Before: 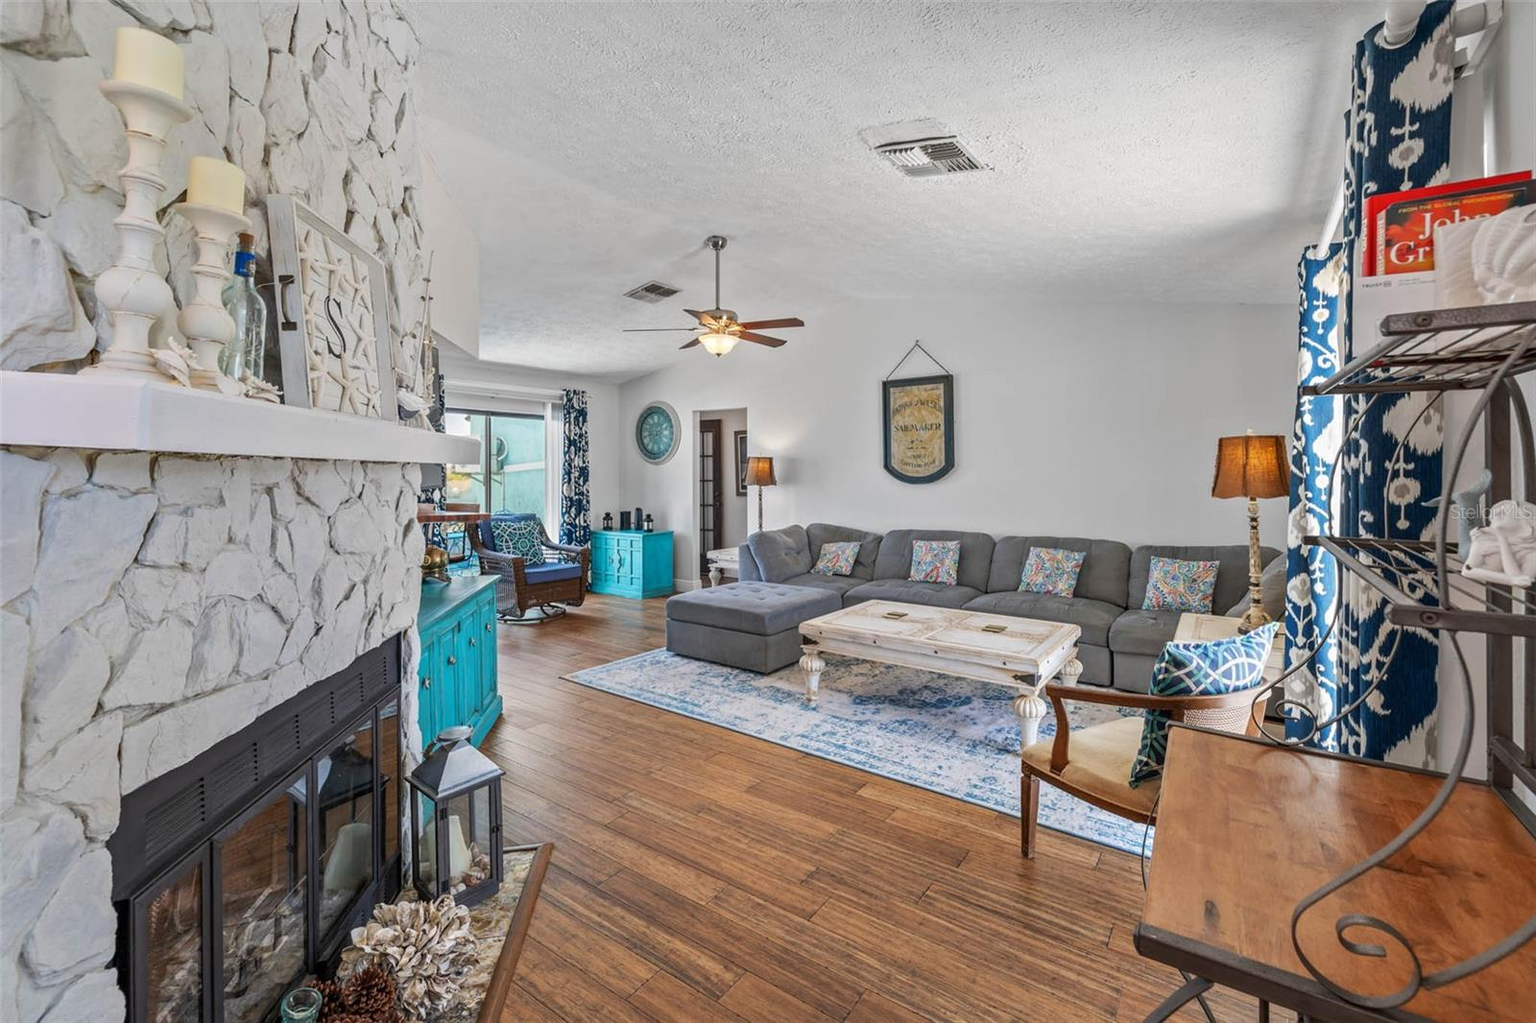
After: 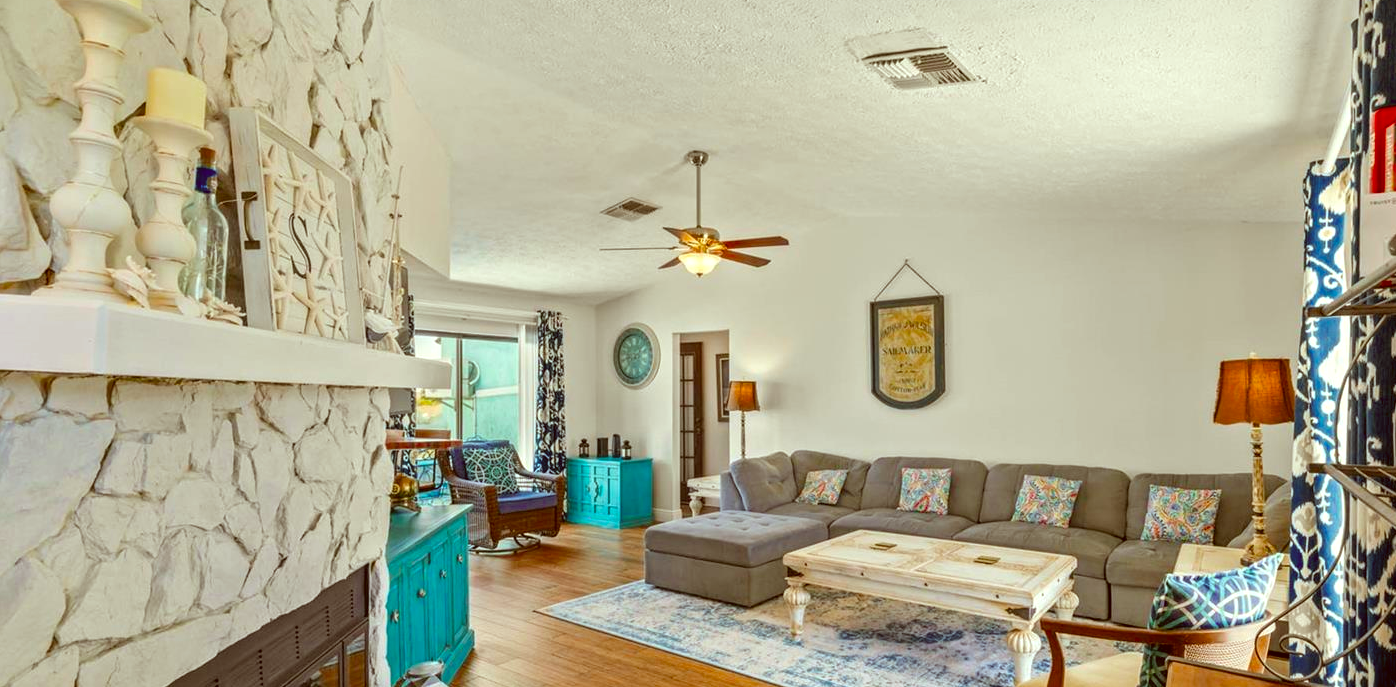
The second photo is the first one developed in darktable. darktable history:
color balance rgb: perceptual saturation grading › global saturation 25.741%, perceptual brilliance grading › global brilliance 9.632%, perceptual brilliance grading › shadows 14.458%, global vibrance 15.885%, saturation formula JzAzBz (2021)
color correction: highlights a* -6.3, highlights b* 9.33, shadows a* 10.66, shadows b* 23.27
crop: left 3.07%, top 9.003%, right 9.666%, bottom 26.544%
